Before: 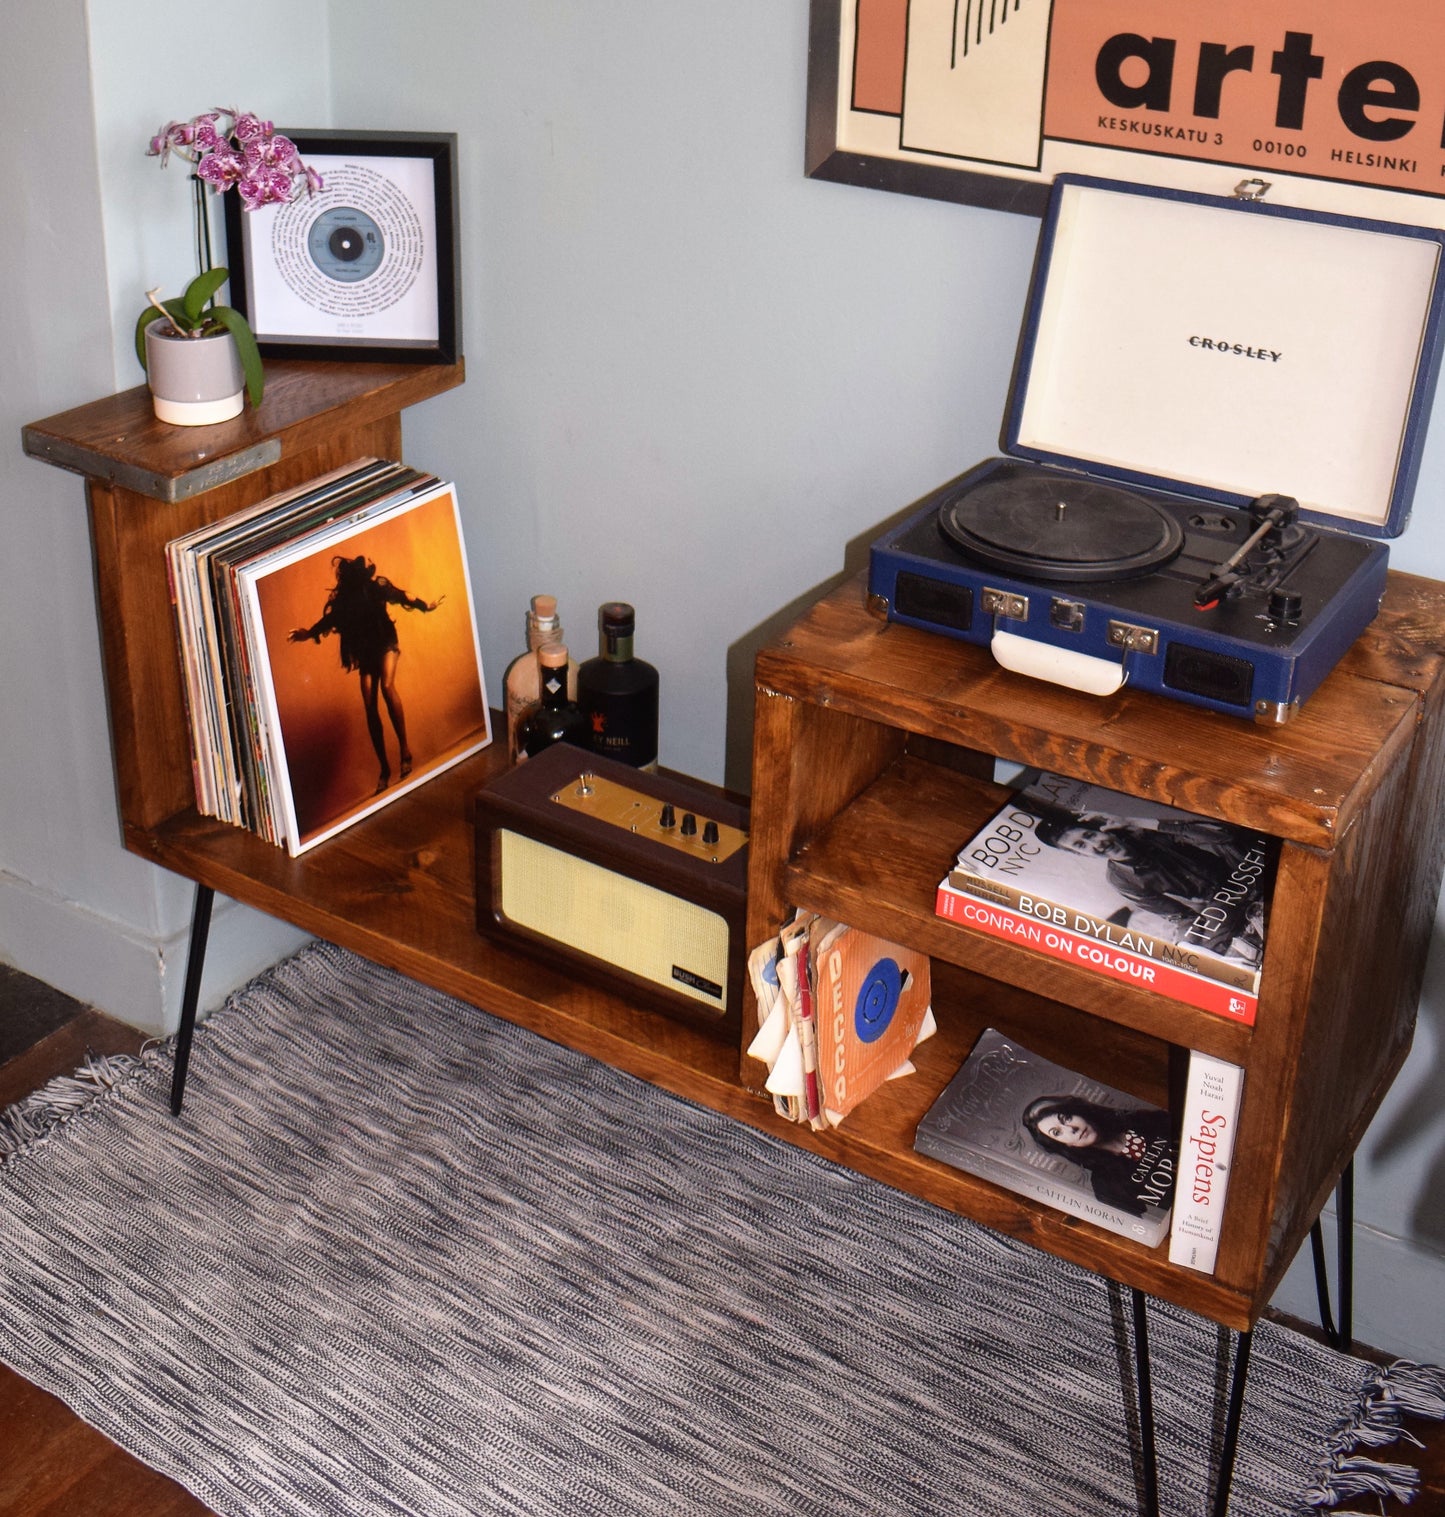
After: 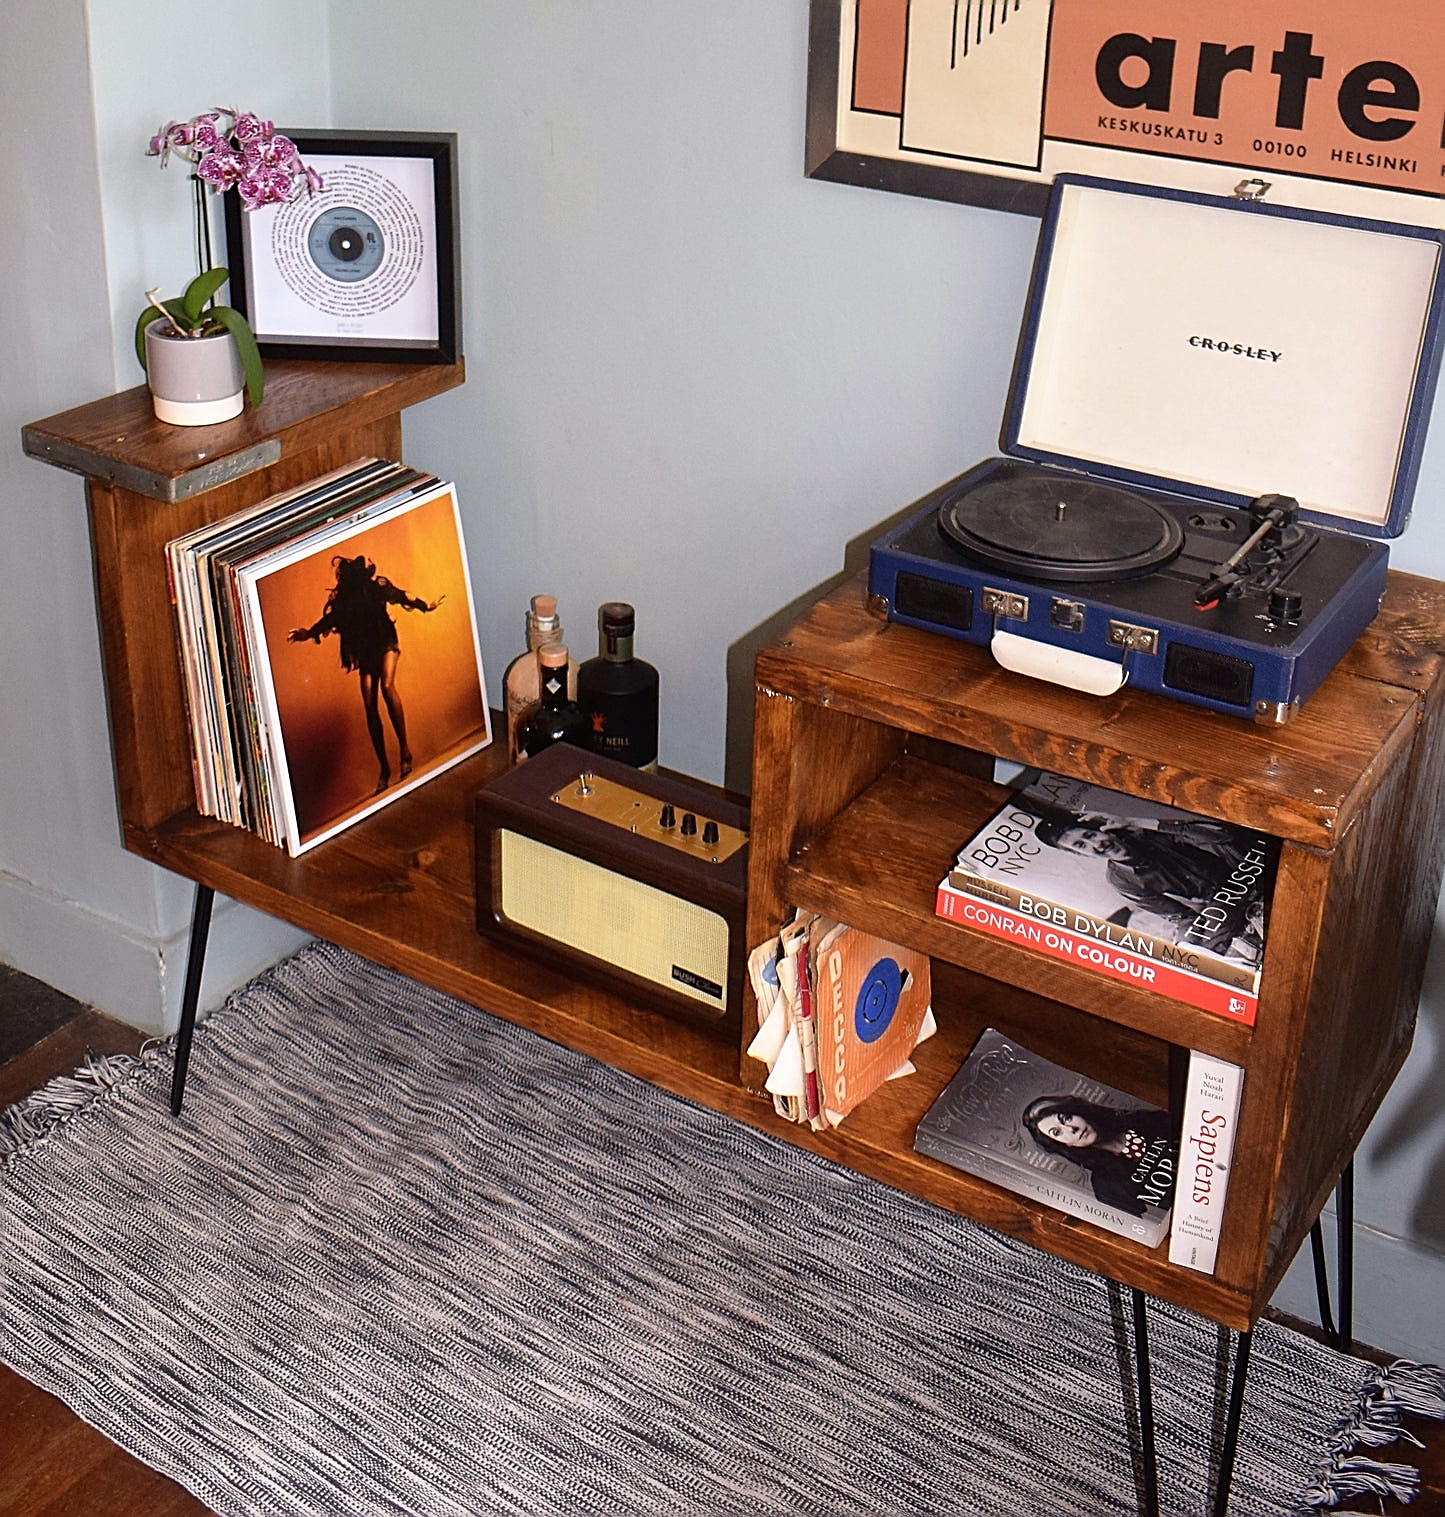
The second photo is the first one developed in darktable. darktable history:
sharpen: amount 0.898
